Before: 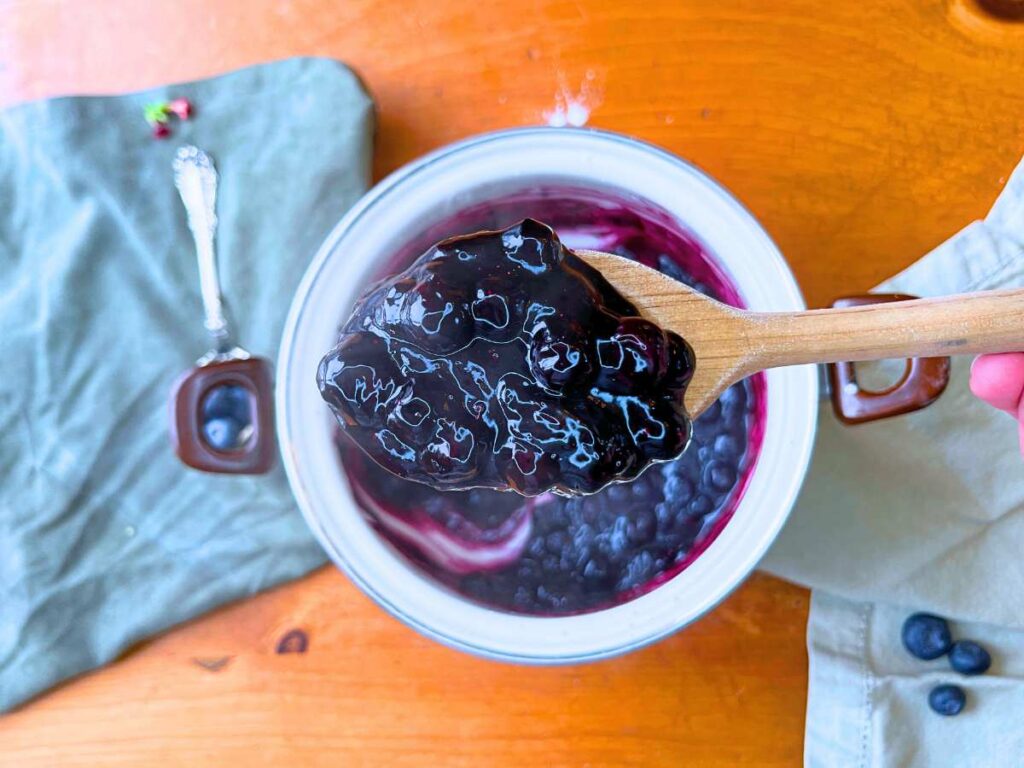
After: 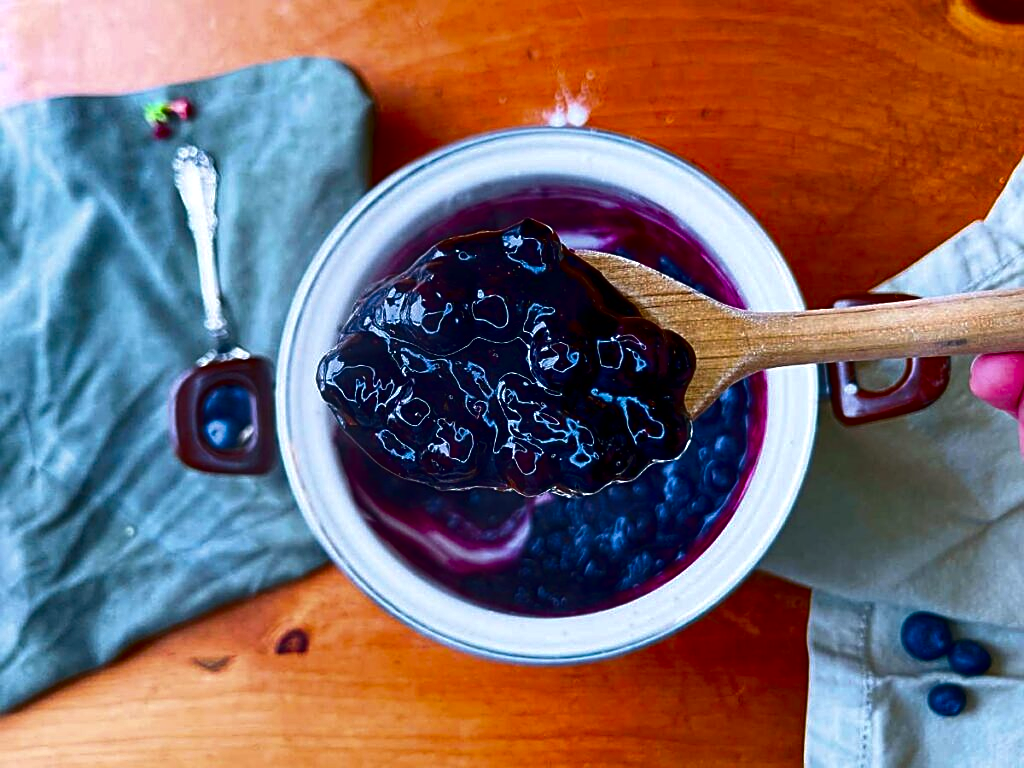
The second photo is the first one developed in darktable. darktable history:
contrast brightness saturation: contrast 0.09, brightness -0.59, saturation 0.17
sharpen: on, module defaults
exposure: exposure 0.128 EV, compensate highlight preservation false
